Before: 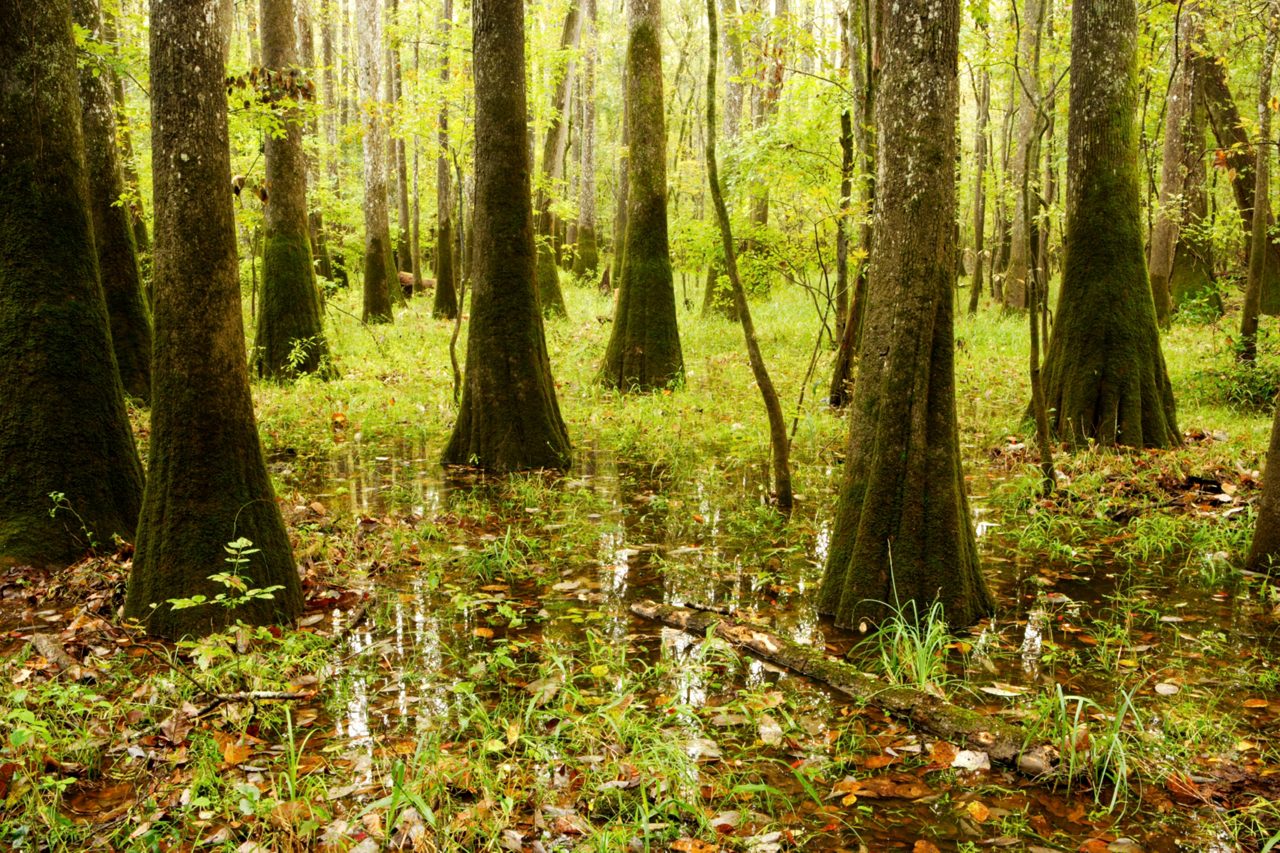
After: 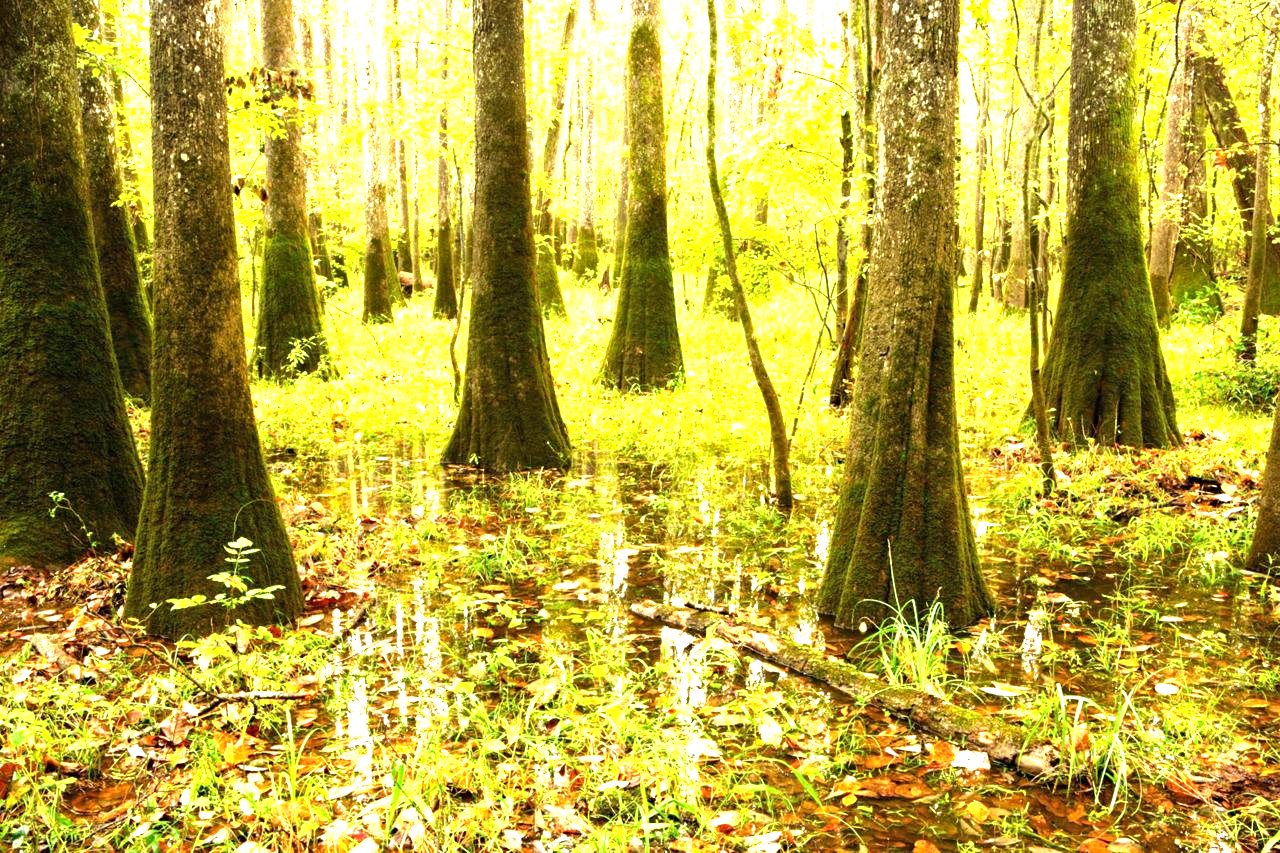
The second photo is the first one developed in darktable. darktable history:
haze removal: compatibility mode true, adaptive false
exposure: black level correction 0, exposure 1.625 EV, compensate exposure bias true, compensate highlight preservation false
